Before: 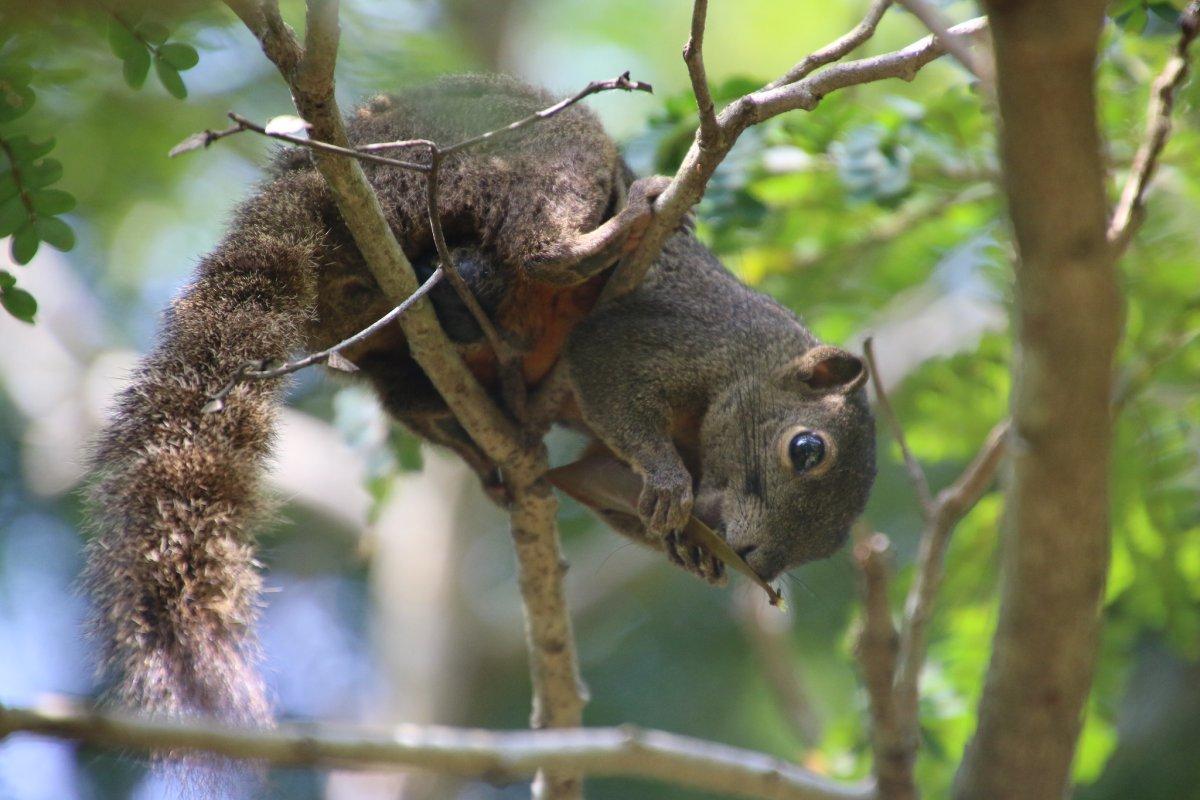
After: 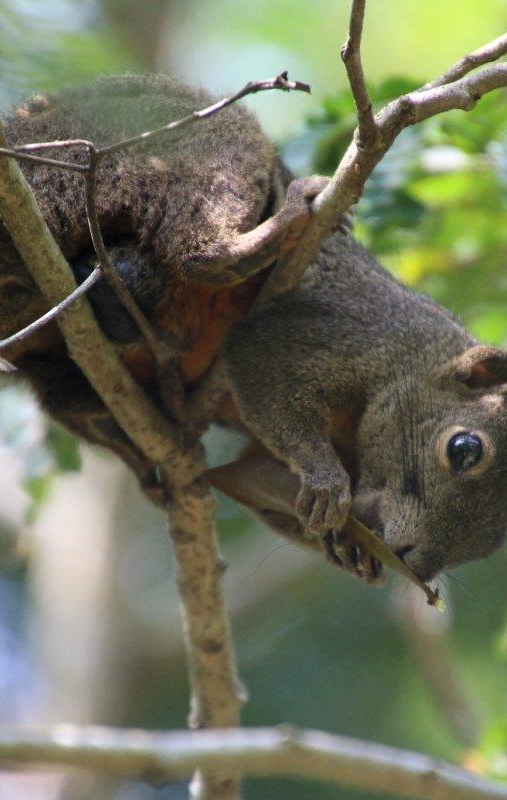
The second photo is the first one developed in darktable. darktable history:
levels: levels [0.026, 0.507, 0.987]
crop: left 28.526%, right 29.164%
